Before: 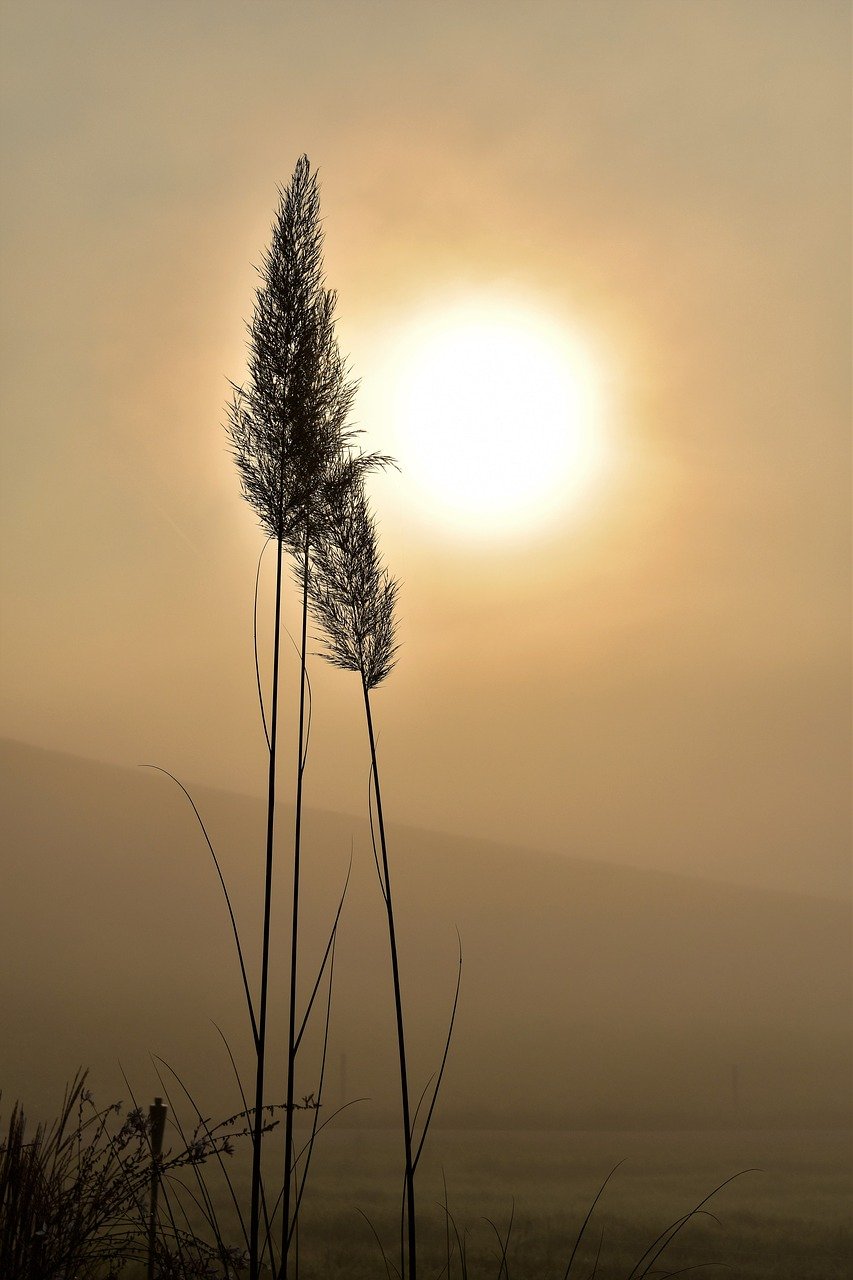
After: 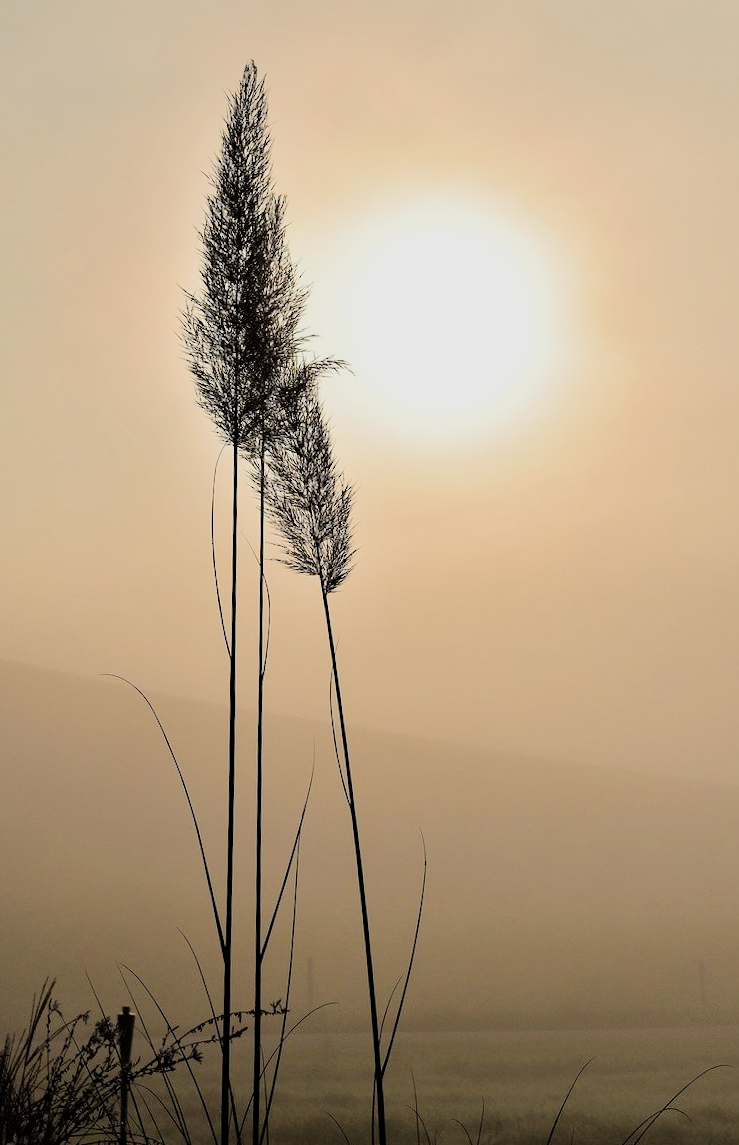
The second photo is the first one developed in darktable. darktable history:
crop: left 6.446%, top 8.188%, right 9.538%, bottom 3.548%
white balance: emerald 1
exposure: black level correction 0, exposure 1 EV, compensate exposure bias true, compensate highlight preservation false
contrast brightness saturation: saturation -0.17
rotate and perspective: rotation -1.24°, automatic cropping off
filmic rgb: black relative exposure -6.98 EV, white relative exposure 5.63 EV, hardness 2.86
